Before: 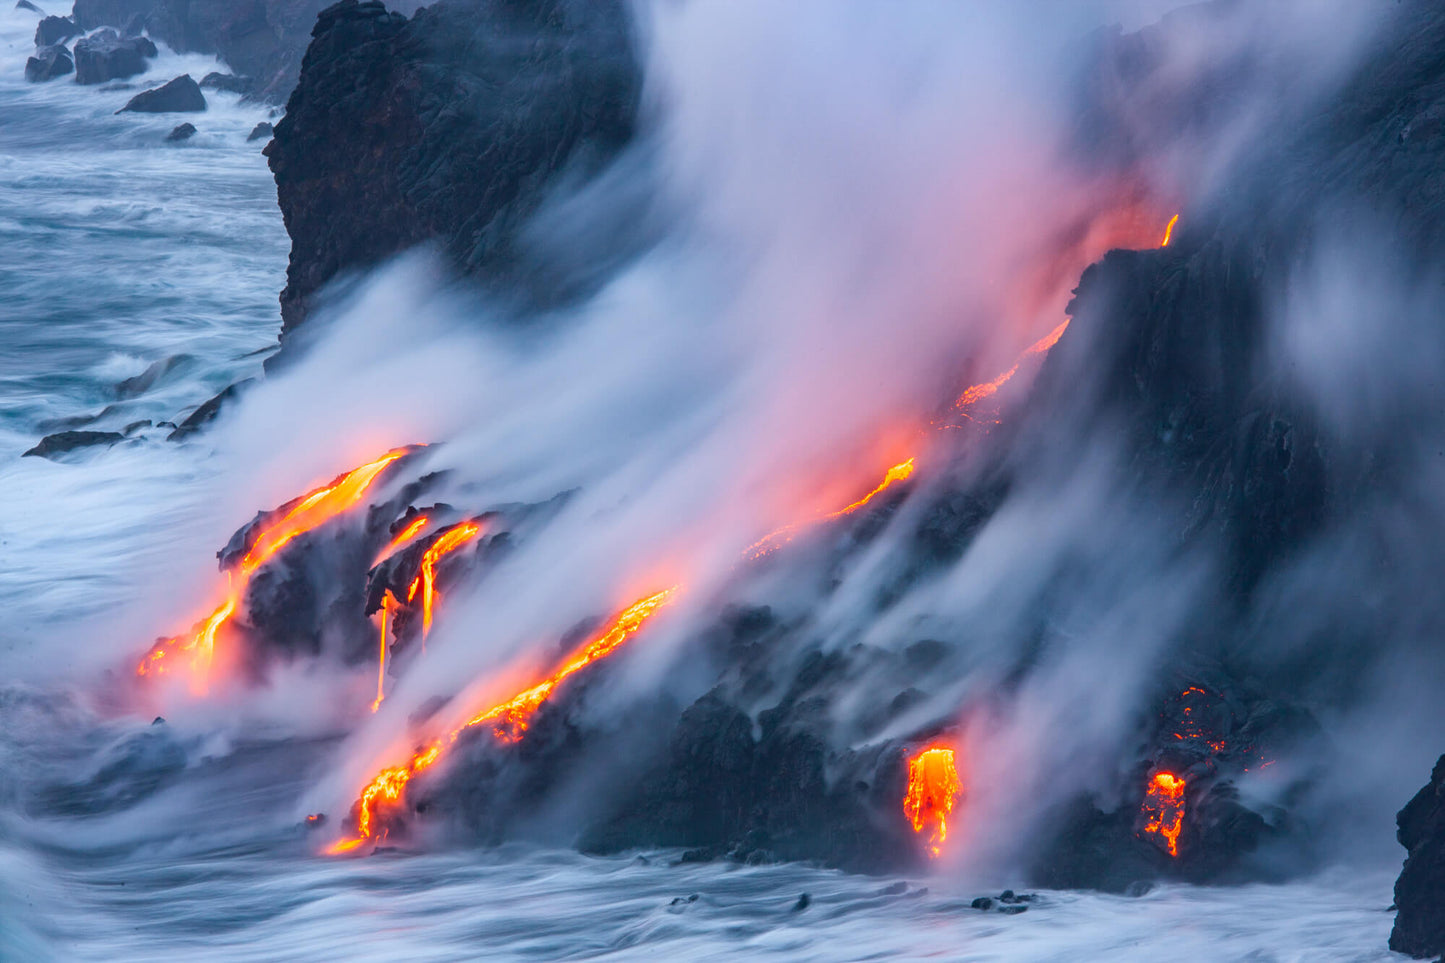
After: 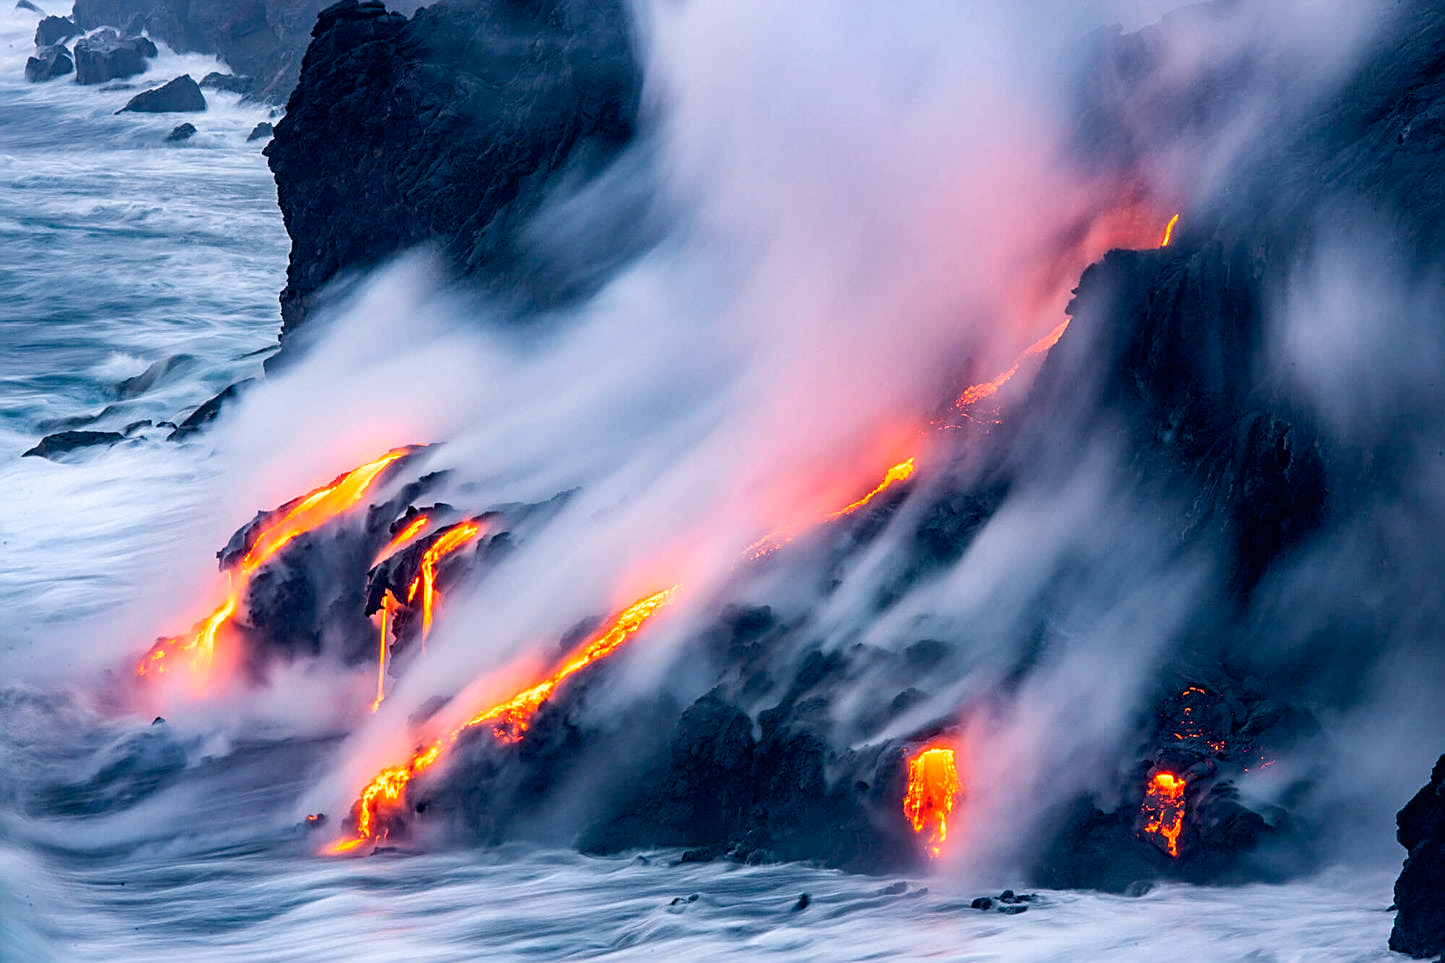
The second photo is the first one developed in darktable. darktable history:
exposure: black level correction 0.016, exposure -0.006 EV, compensate exposure bias true, compensate highlight preservation false
sharpen: on, module defaults
tone equalizer: -8 EV -0.398 EV, -7 EV -0.419 EV, -6 EV -0.308 EV, -5 EV -0.216 EV, -3 EV 0.211 EV, -2 EV 0.351 EV, -1 EV 0.369 EV, +0 EV 0.395 EV, edges refinement/feathering 500, mask exposure compensation -1.57 EV, preserve details no
color balance rgb: power › hue 309.45°, highlights gain › chroma 2.976%, highlights gain › hue 60.21°, global offset › chroma 0.1%, global offset › hue 253.54°, perceptual saturation grading › global saturation 0.28%
